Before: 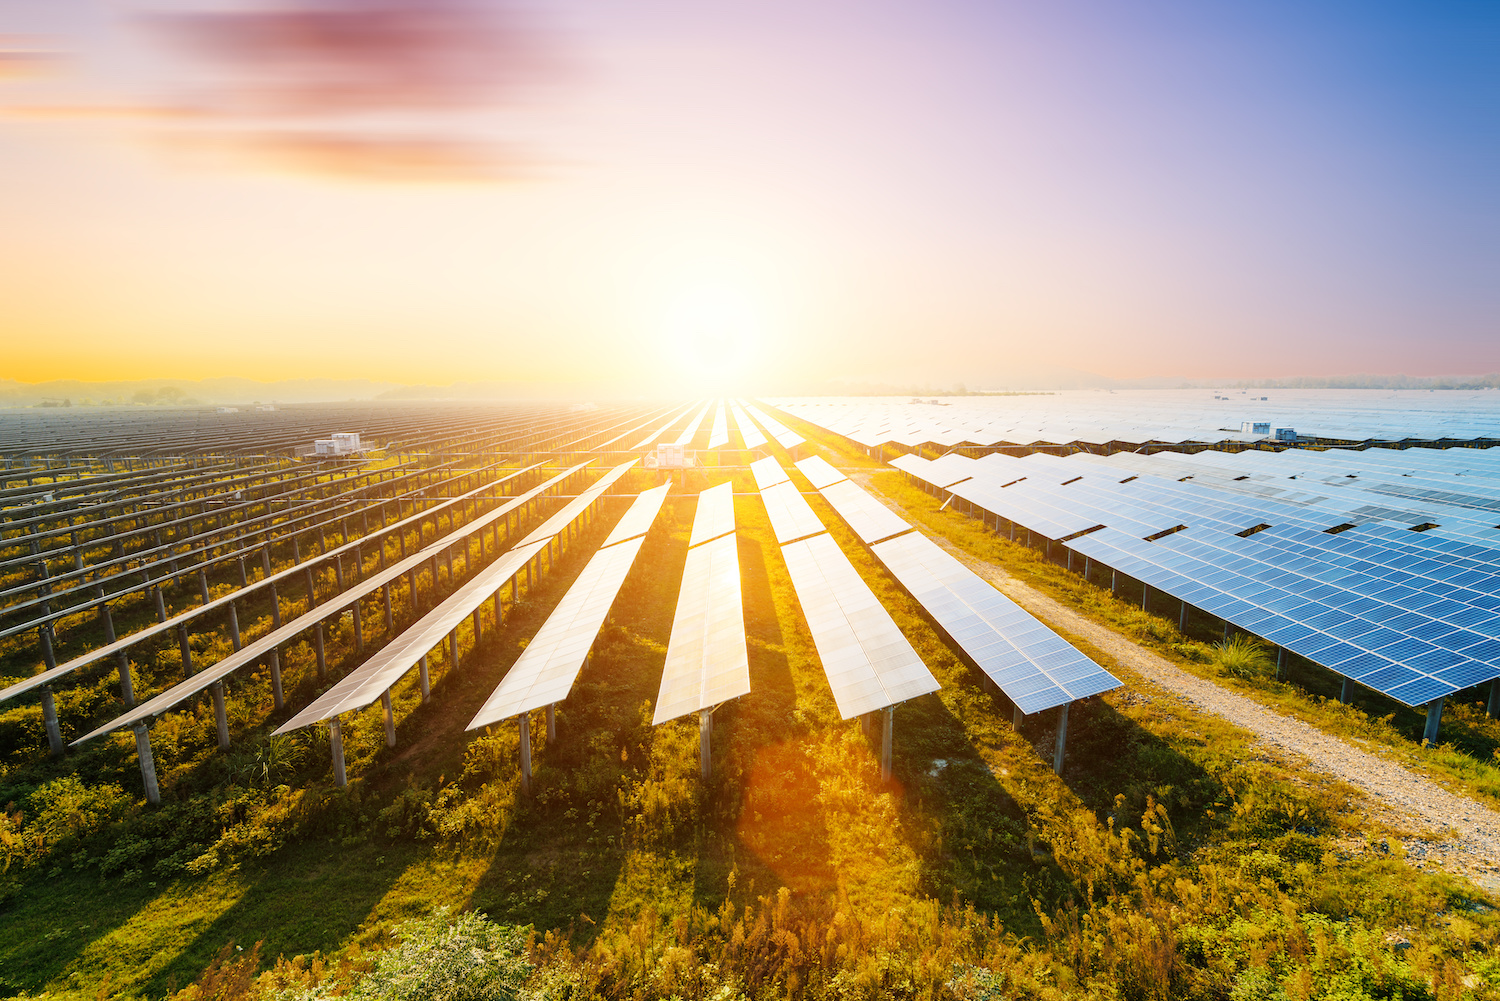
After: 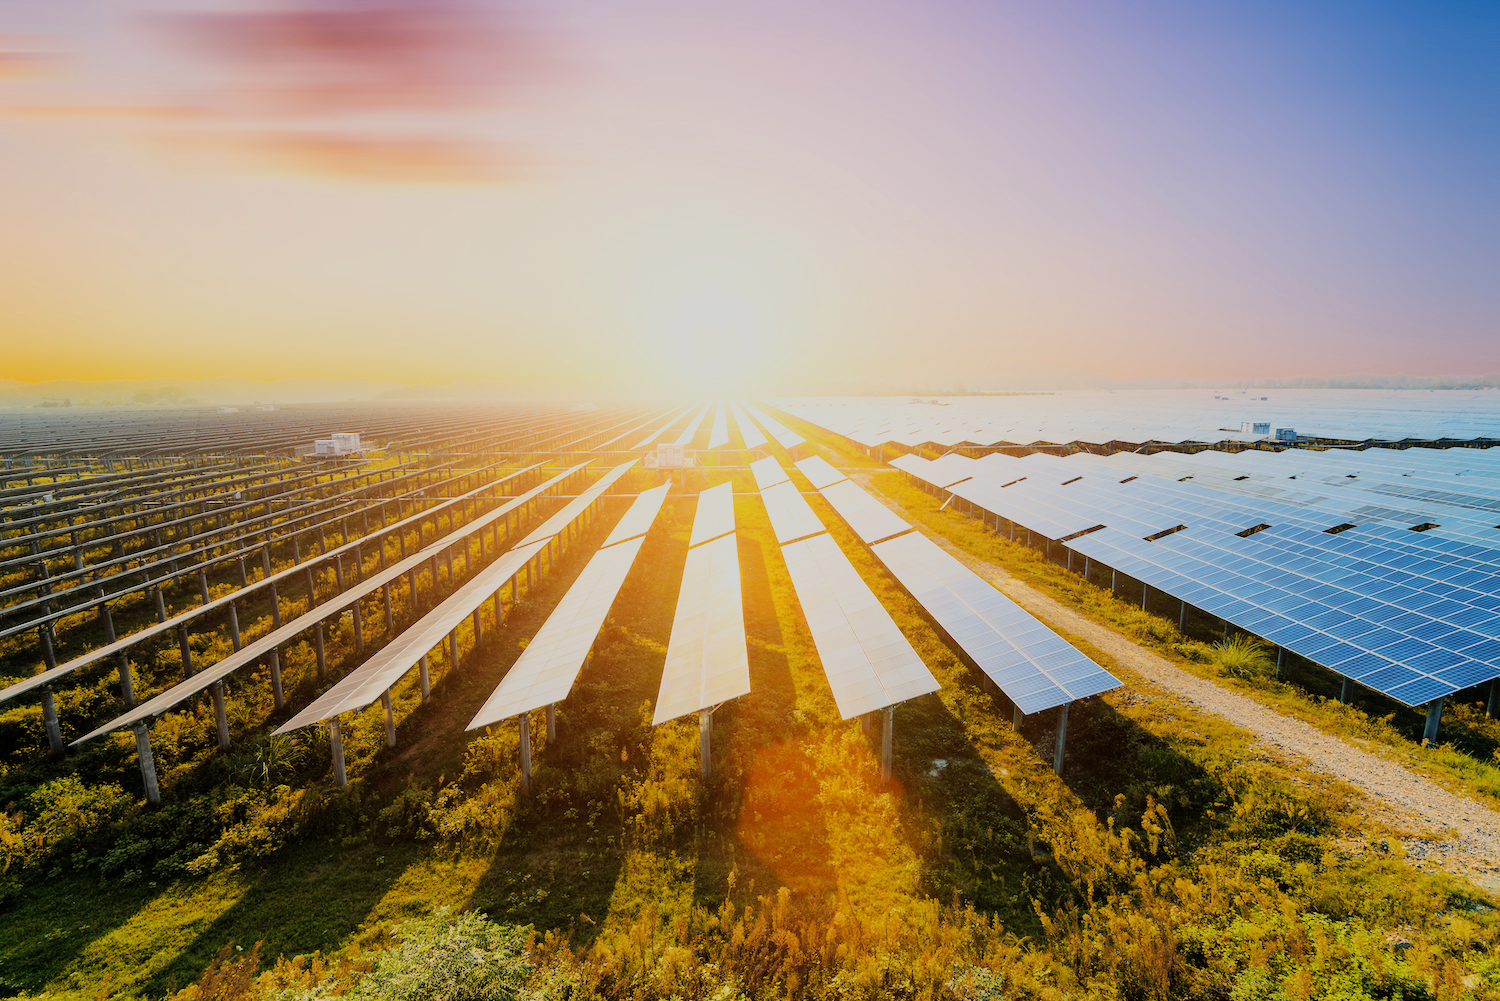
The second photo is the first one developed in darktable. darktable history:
contrast equalizer: octaves 7, y [[0.6 ×6], [0.55 ×6], [0 ×6], [0 ×6], [0 ×6]], mix -0.098
filmic rgb: black relative exposure -7.65 EV, white relative exposure 4.56 EV, threshold 5.97 EV, hardness 3.61, color science v6 (2022), iterations of high-quality reconstruction 0, enable highlight reconstruction true
